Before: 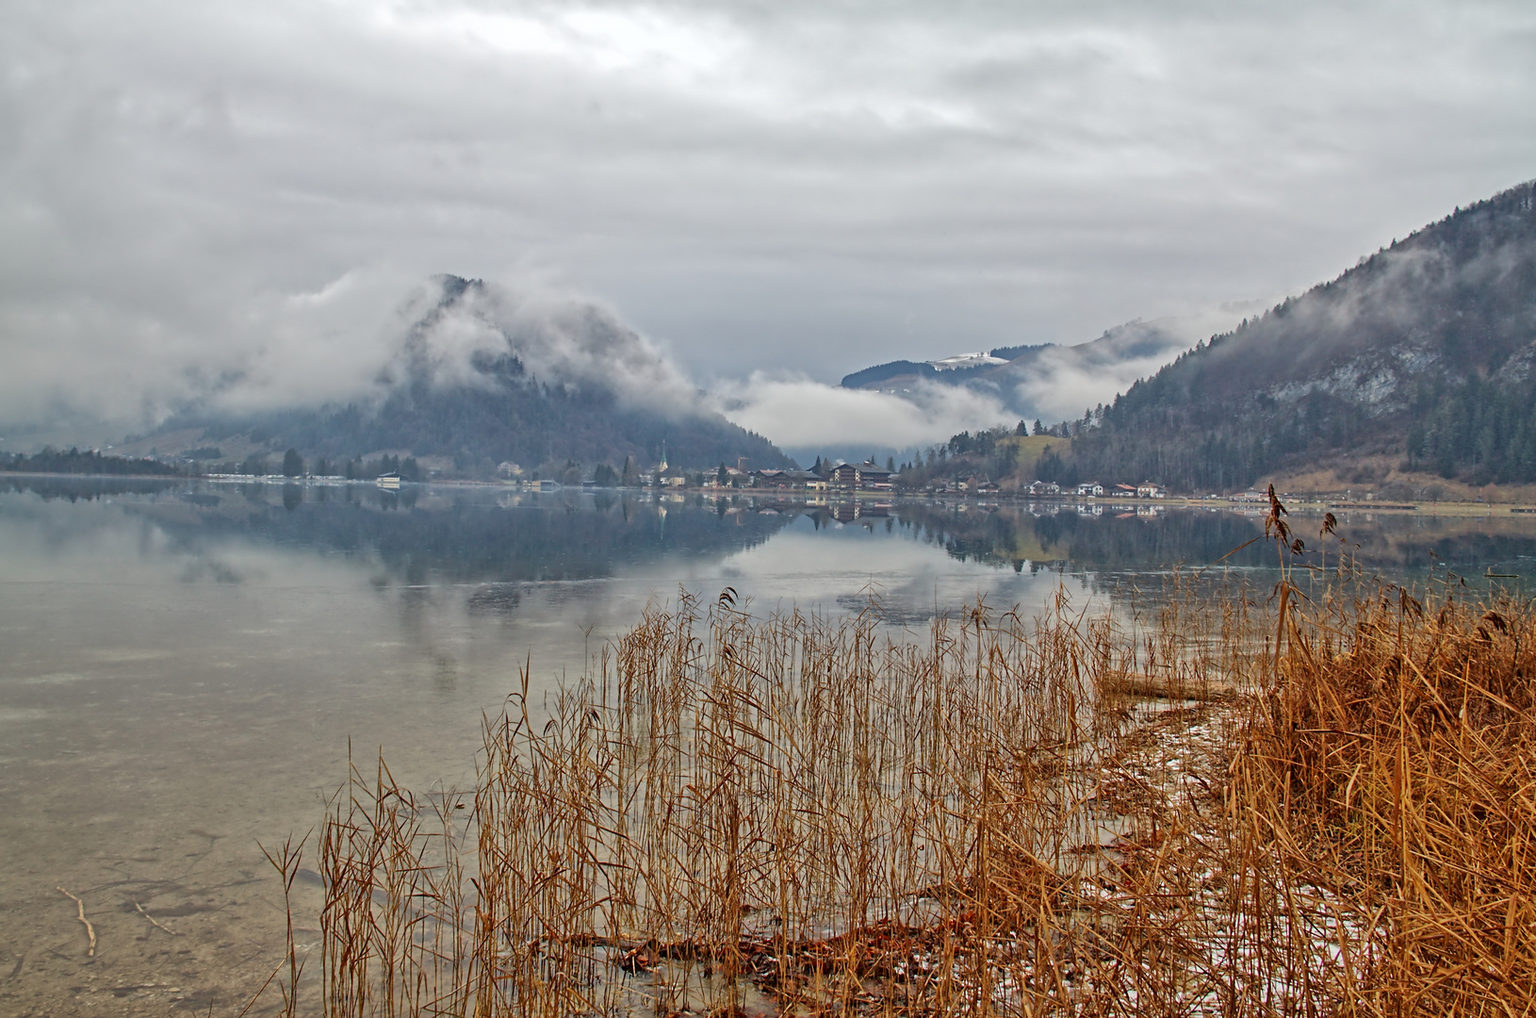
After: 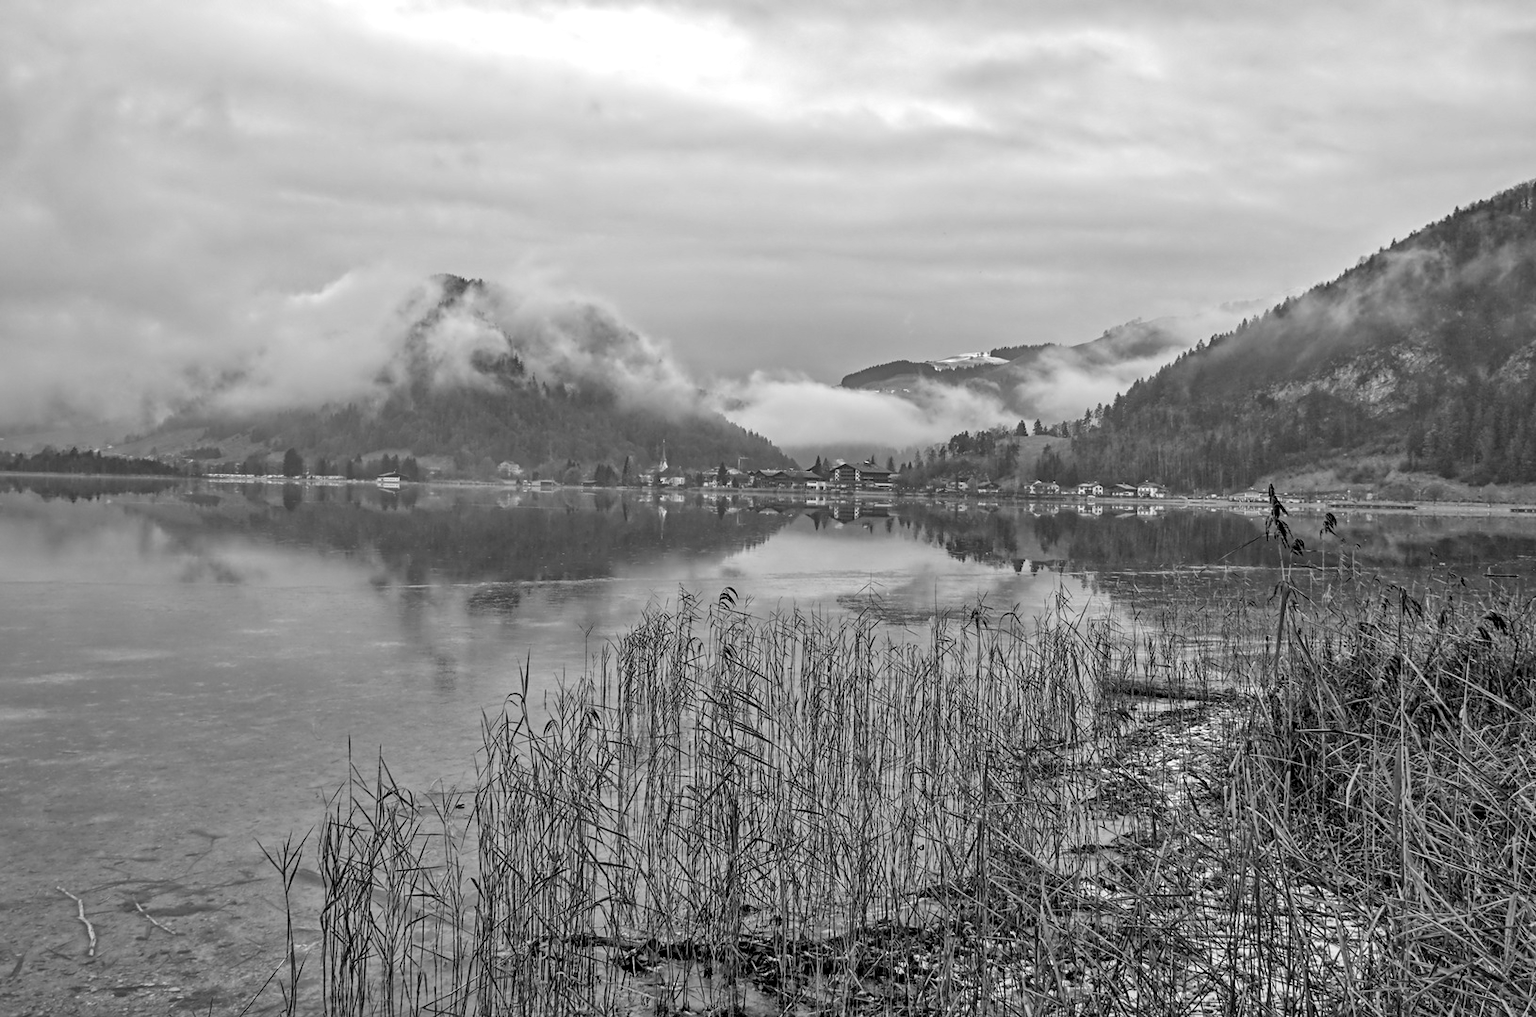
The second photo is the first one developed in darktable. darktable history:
monochrome: on, module defaults
white balance: red 1.066, blue 1.119
exposure: black level correction 0.005, exposure 0.001 EV, compensate highlight preservation false
local contrast: detail 130%
